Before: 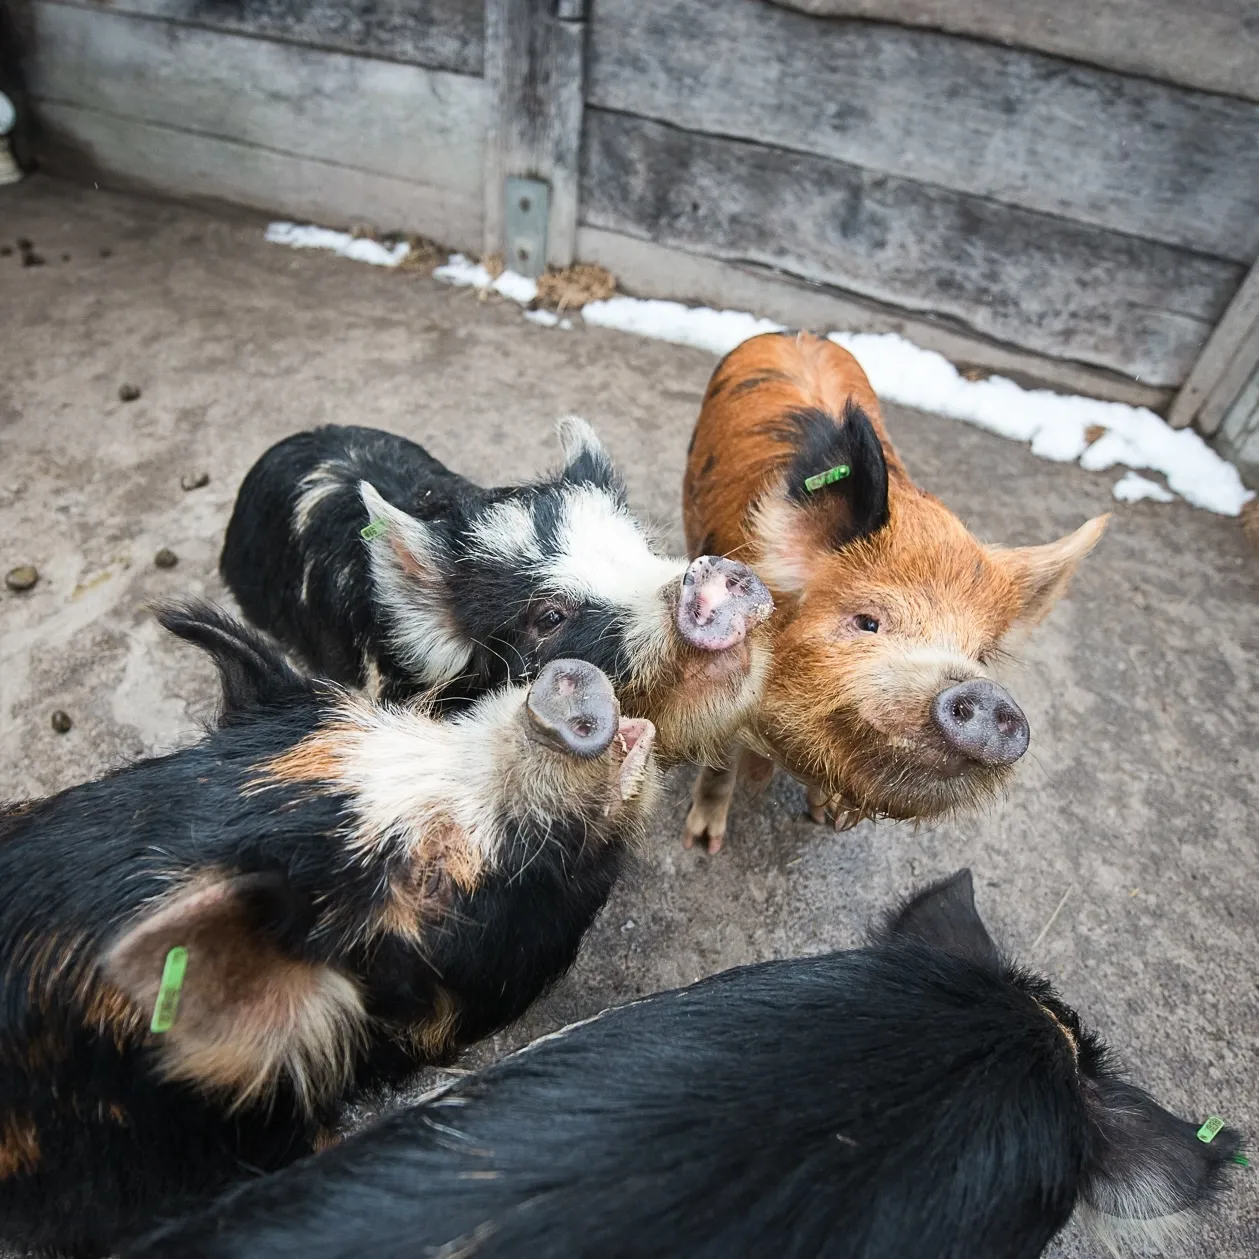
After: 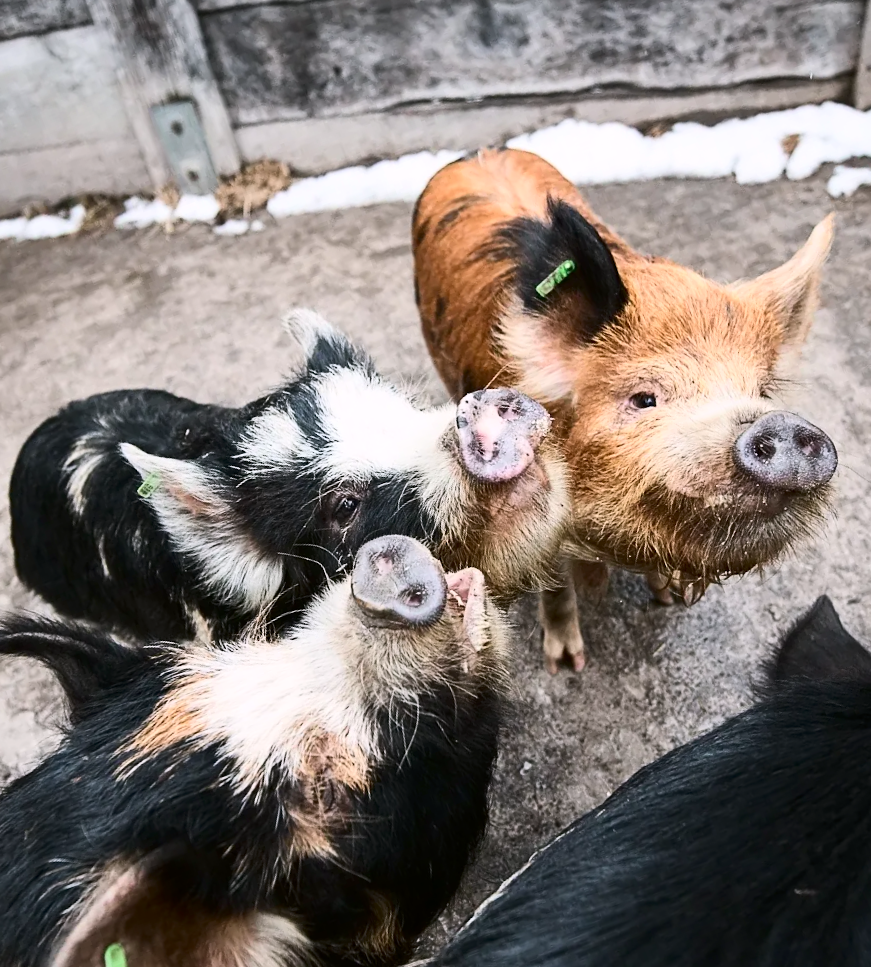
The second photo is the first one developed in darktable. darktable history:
contrast brightness saturation: contrast 0.277
color correction: highlights a* 3.02, highlights b* -1.35, shadows a* -0.116, shadows b* 2.51, saturation 0.976
crop and rotate: angle 20.47°, left 6.767%, right 4.221%, bottom 1.155%
